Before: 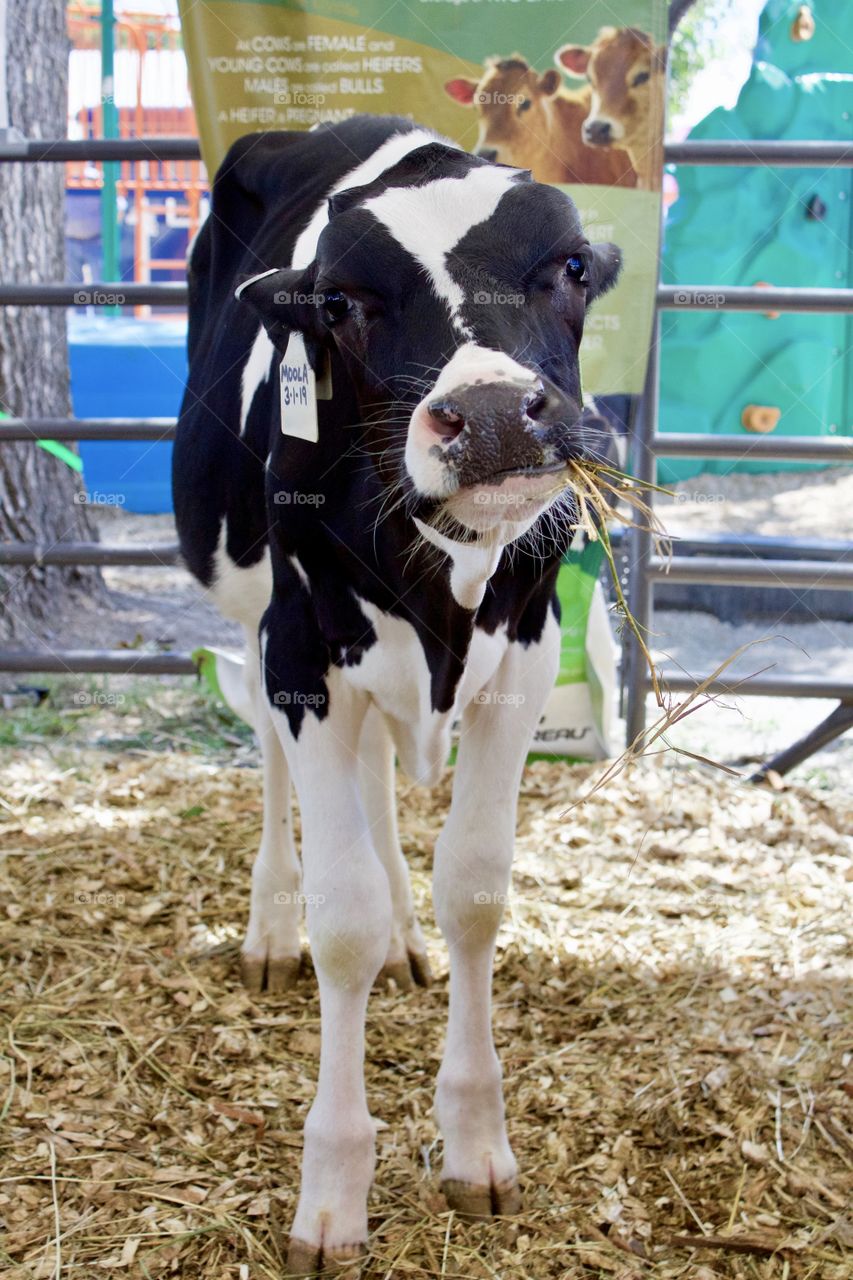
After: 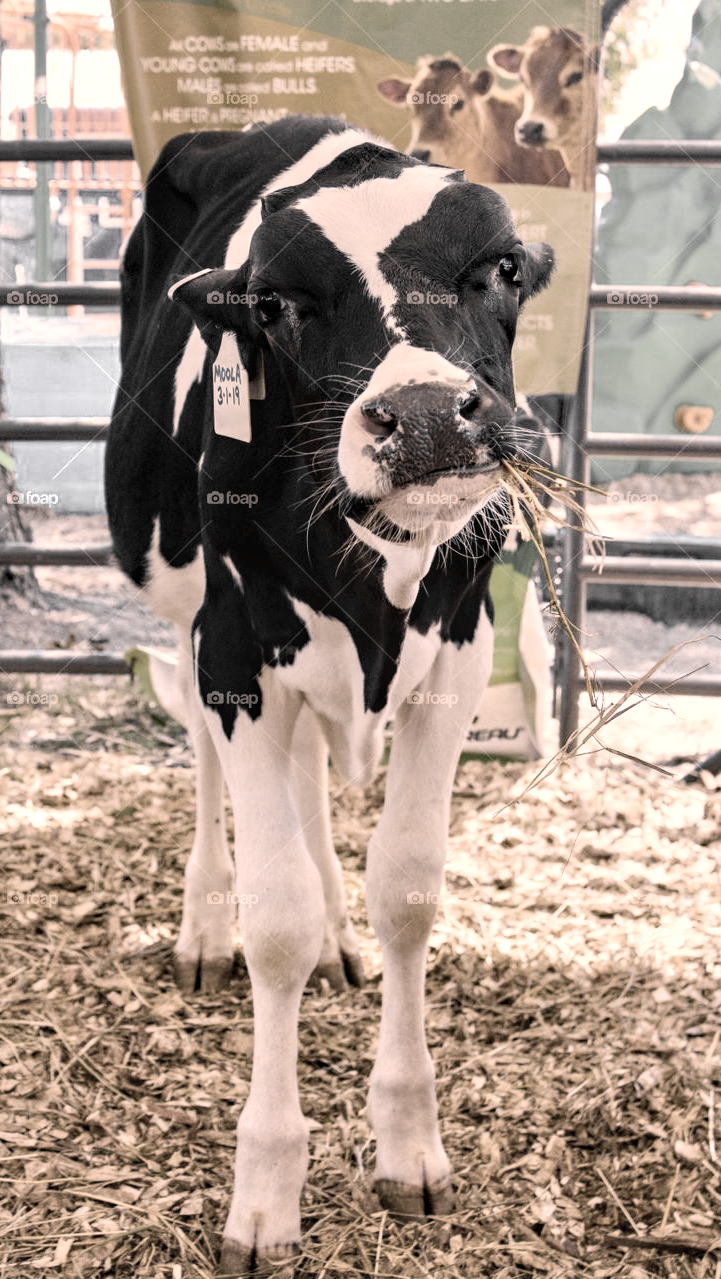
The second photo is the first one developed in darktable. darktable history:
crop: left 7.962%, right 7.432%
color zones: curves: ch0 [(0, 0.613) (0.01, 0.613) (0.245, 0.448) (0.498, 0.529) (0.642, 0.665) (0.879, 0.777) (0.99, 0.613)]; ch1 [(0, 0.035) (0.121, 0.189) (0.259, 0.197) (0.415, 0.061) (0.589, 0.022) (0.732, 0.022) (0.857, 0.026) (0.991, 0.053)]
local contrast: on, module defaults
color correction: highlights a* 39.68, highlights b* 39.88, saturation 0.691
tone equalizer: on, module defaults
haze removal: compatibility mode true, adaptive false
contrast brightness saturation: contrast 0.198, brightness 0.16, saturation 0.221
